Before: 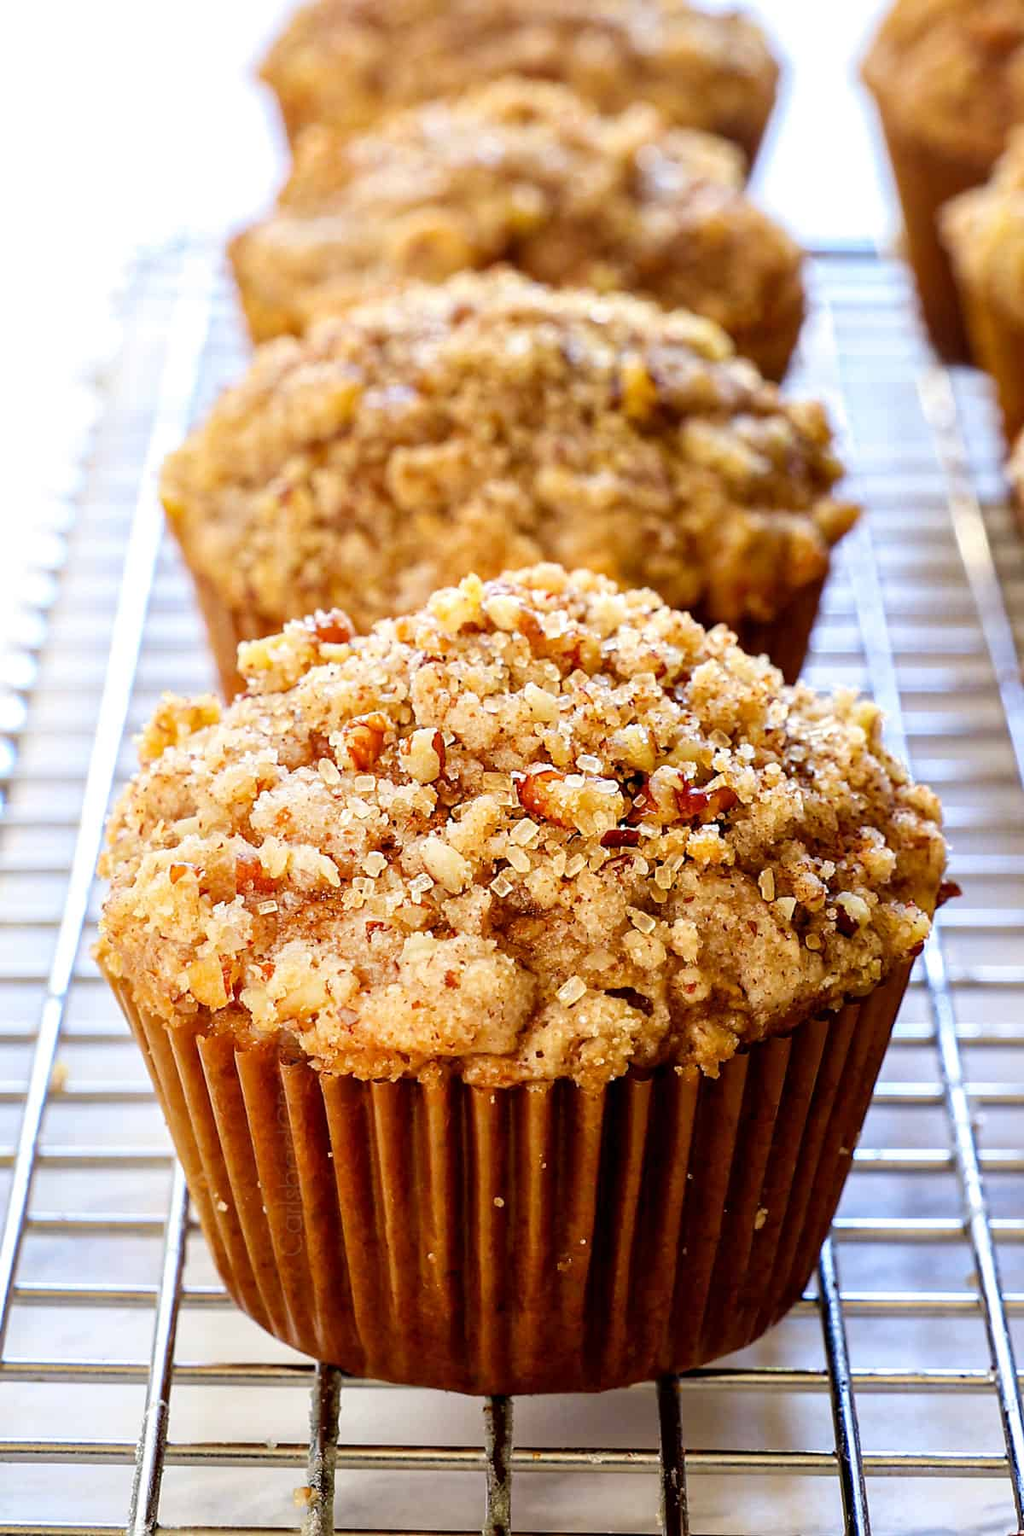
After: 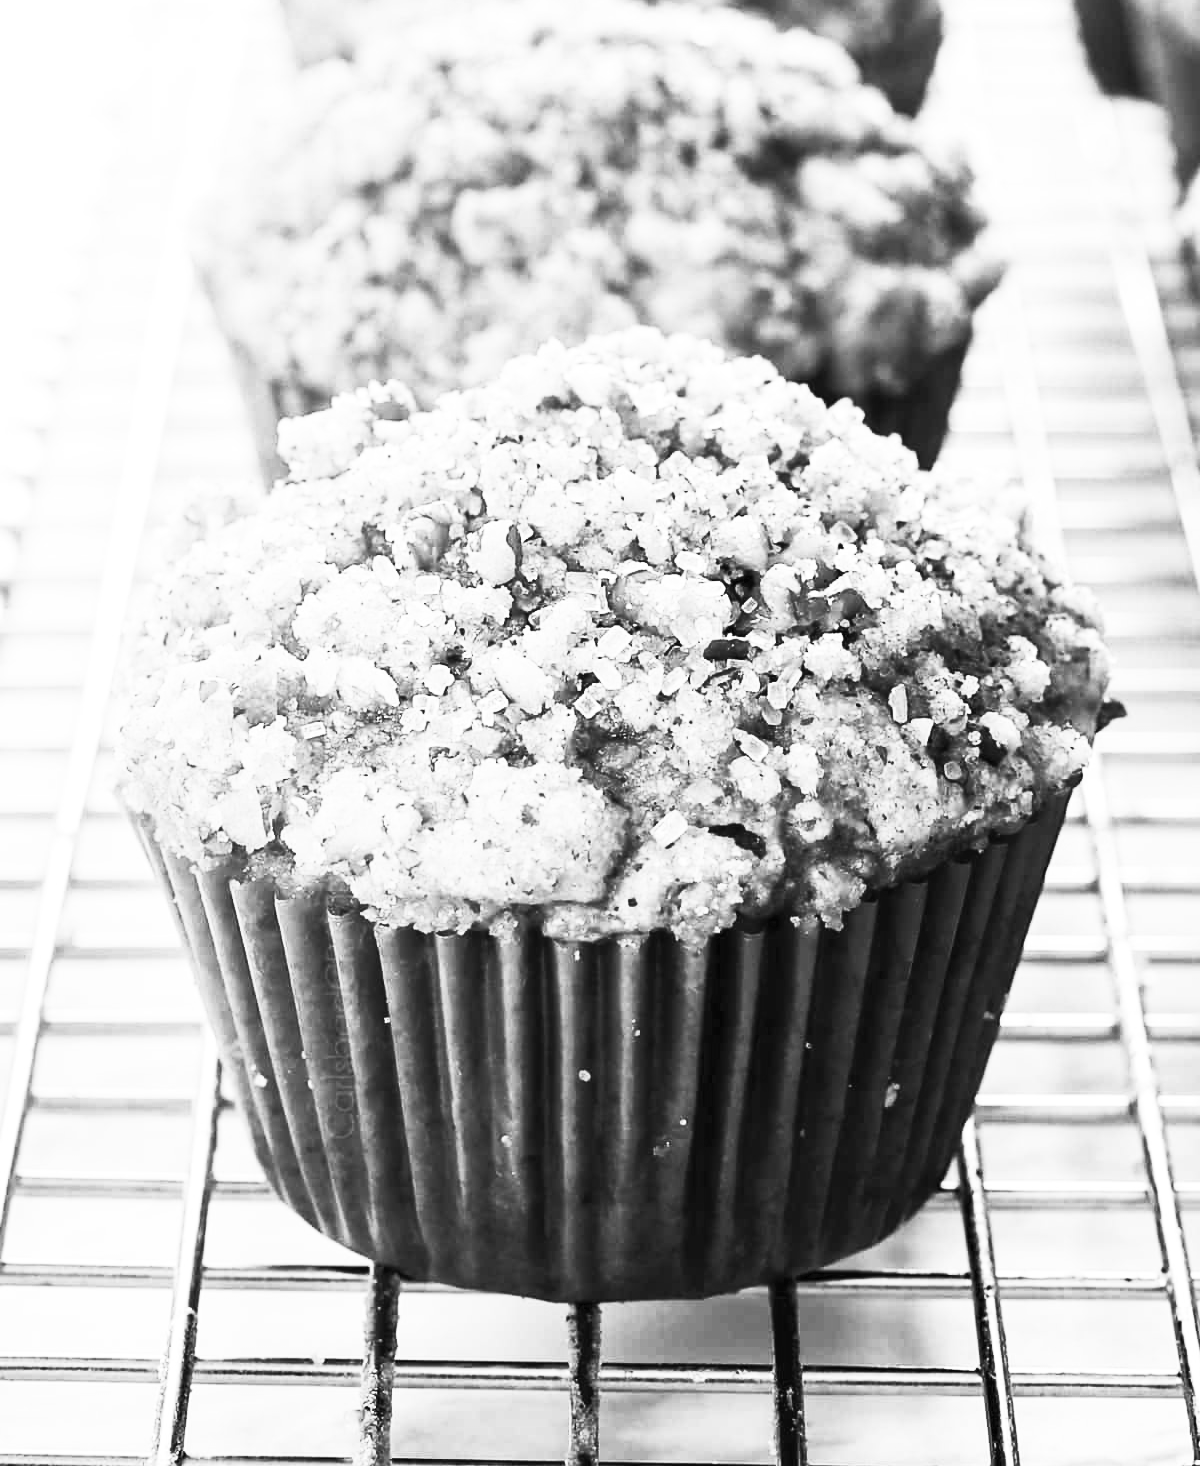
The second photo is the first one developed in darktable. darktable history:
crop and rotate: top 18.507%
contrast brightness saturation: contrast 0.53, brightness 0.47, saturation -1
